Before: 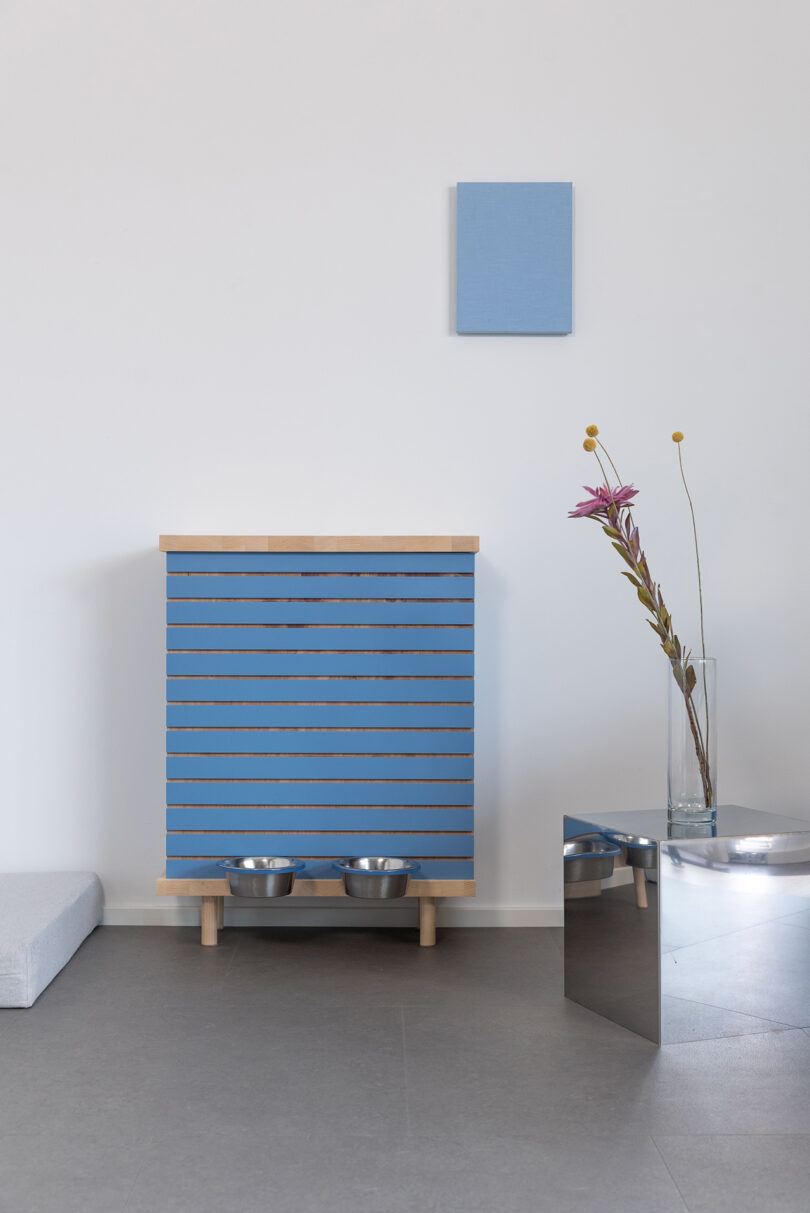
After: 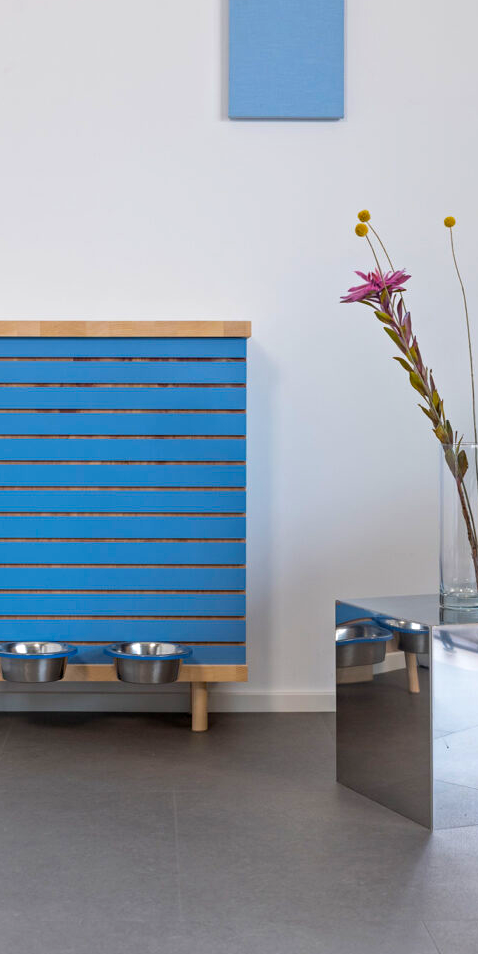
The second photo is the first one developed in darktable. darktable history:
contrast equalizer: y [[0.5, 0.501, 0.532, 0.538, 0.54, 0.541], [0.5 ×6], [0.5 ×6], [0 ×6], [0 ×6]]
color balance rgb: linear chroma grading › global chroma 15%, perceptual saturation grading › global saturation 30%
crop and rotate: left 28.256%, top 17.734%, right 12.656%, bottom 3.573%
